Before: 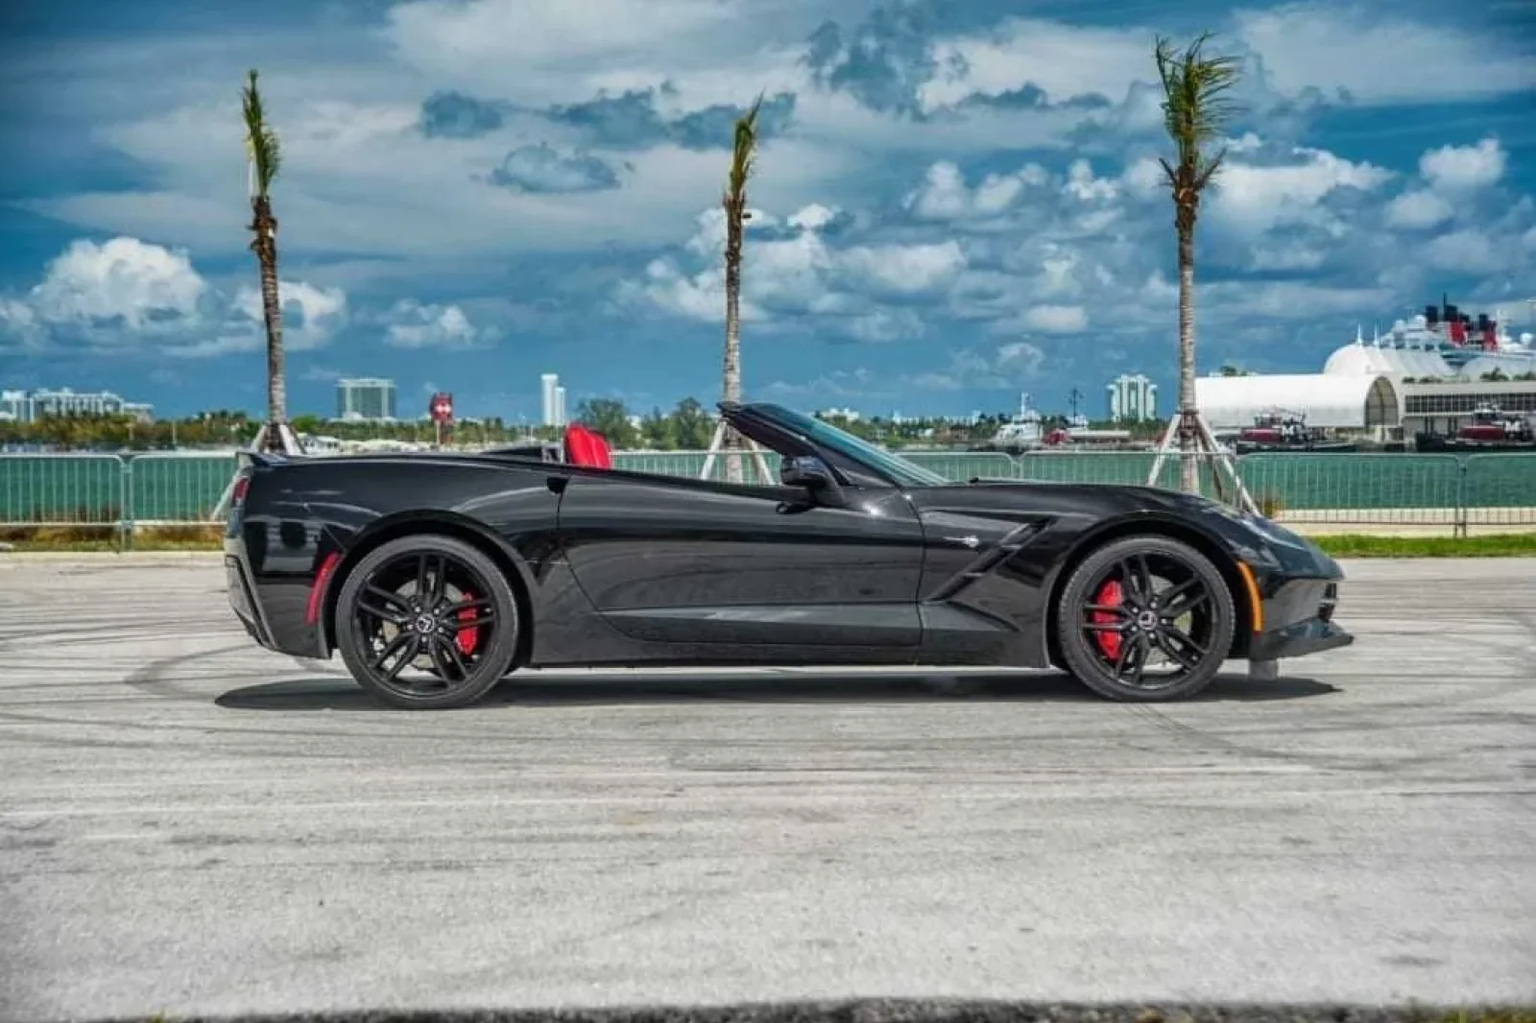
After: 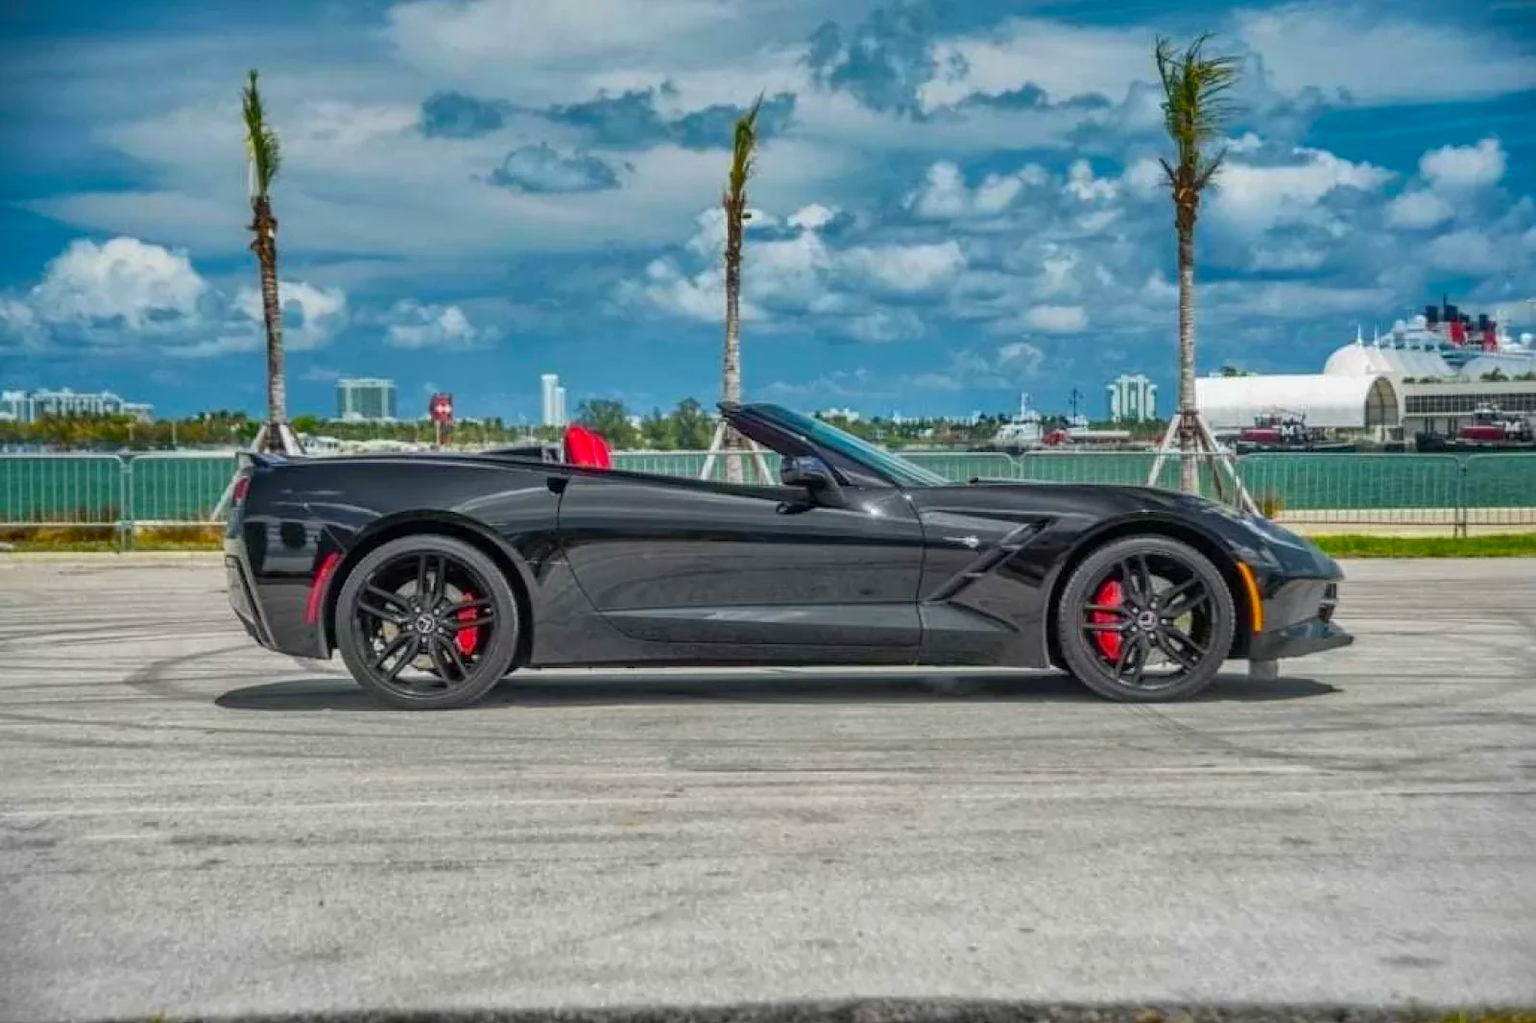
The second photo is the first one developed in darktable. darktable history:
shadows and highlights: on, module defaults
color balance: output saturation 120%
